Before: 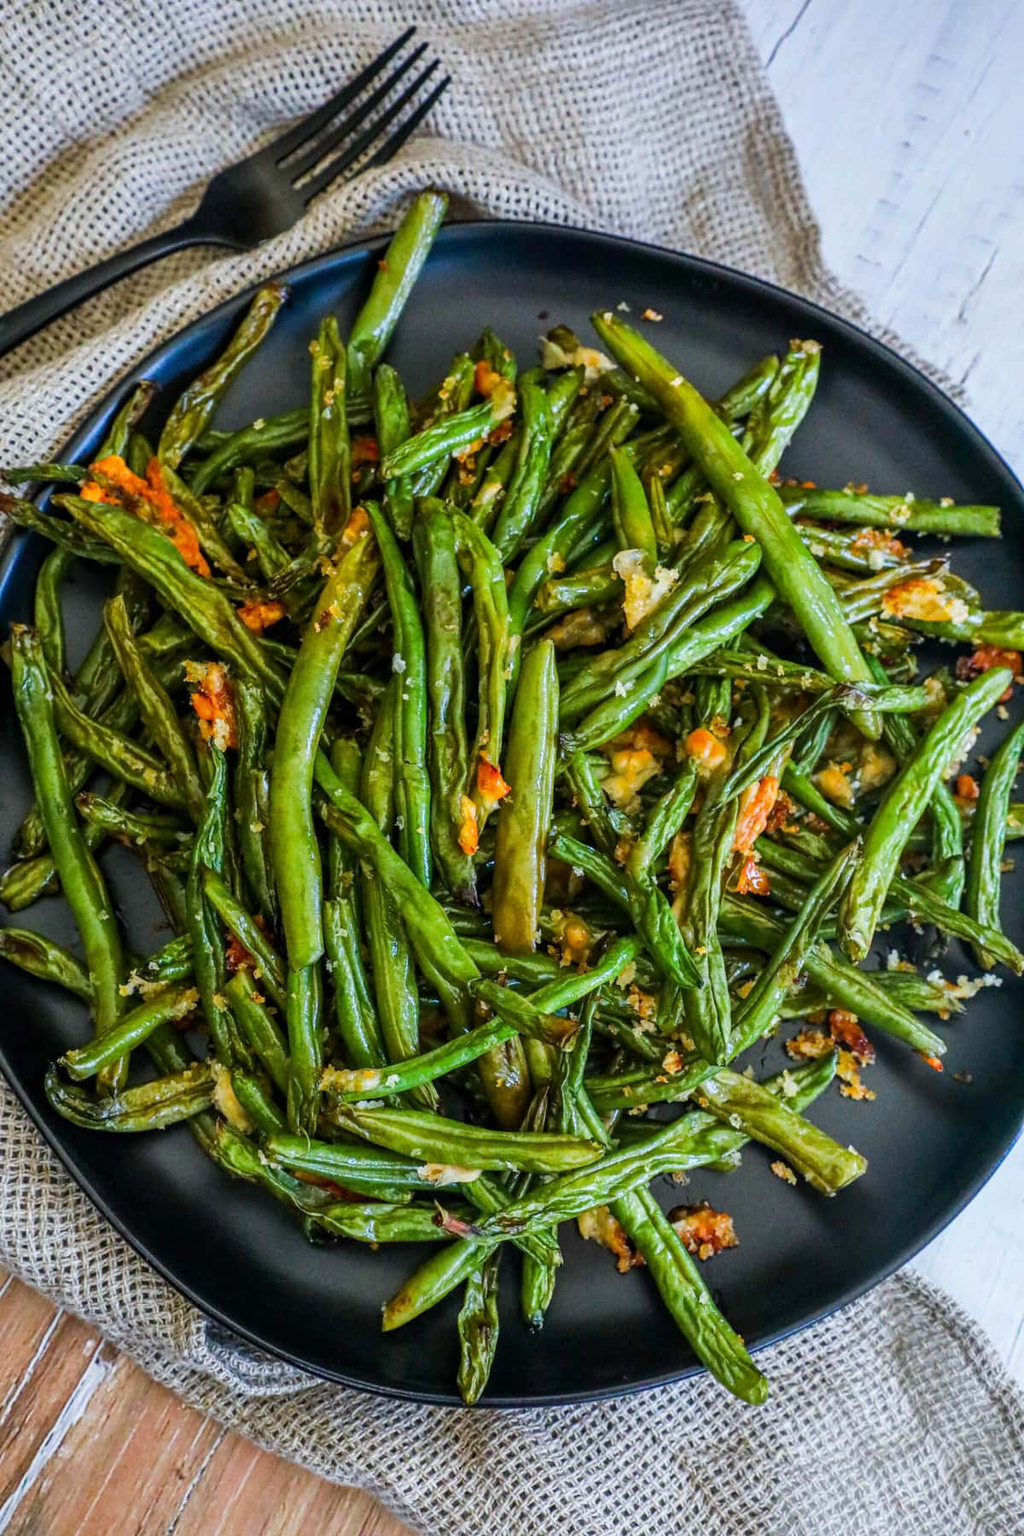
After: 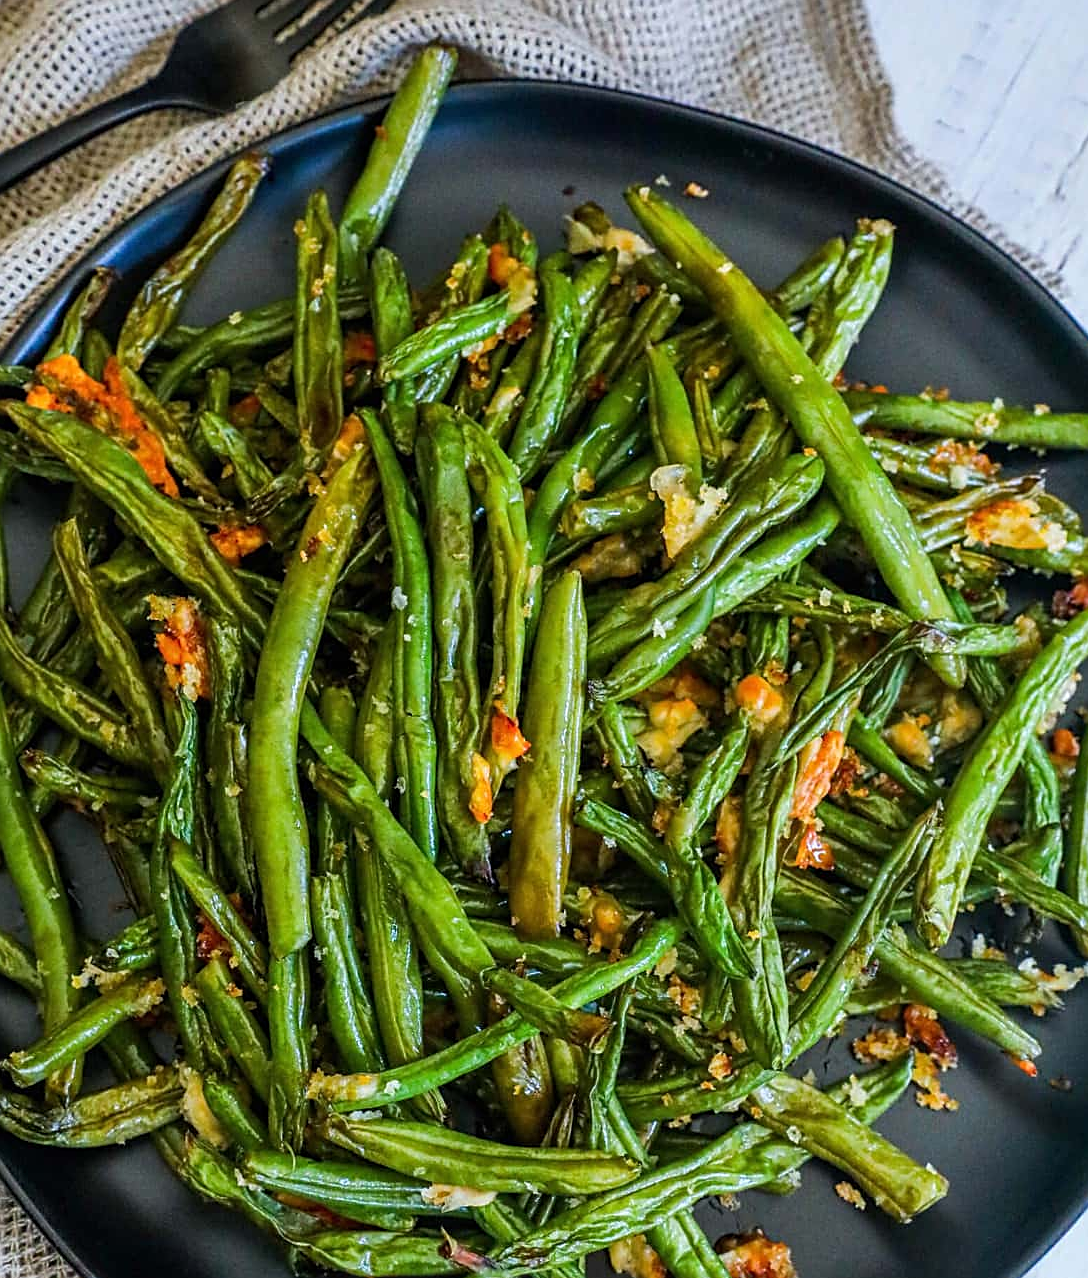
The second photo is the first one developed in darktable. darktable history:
crop: left 5.697%, top 9.987%, right 3.567%, bottom 18.976%
sharpen: on, module defaults
